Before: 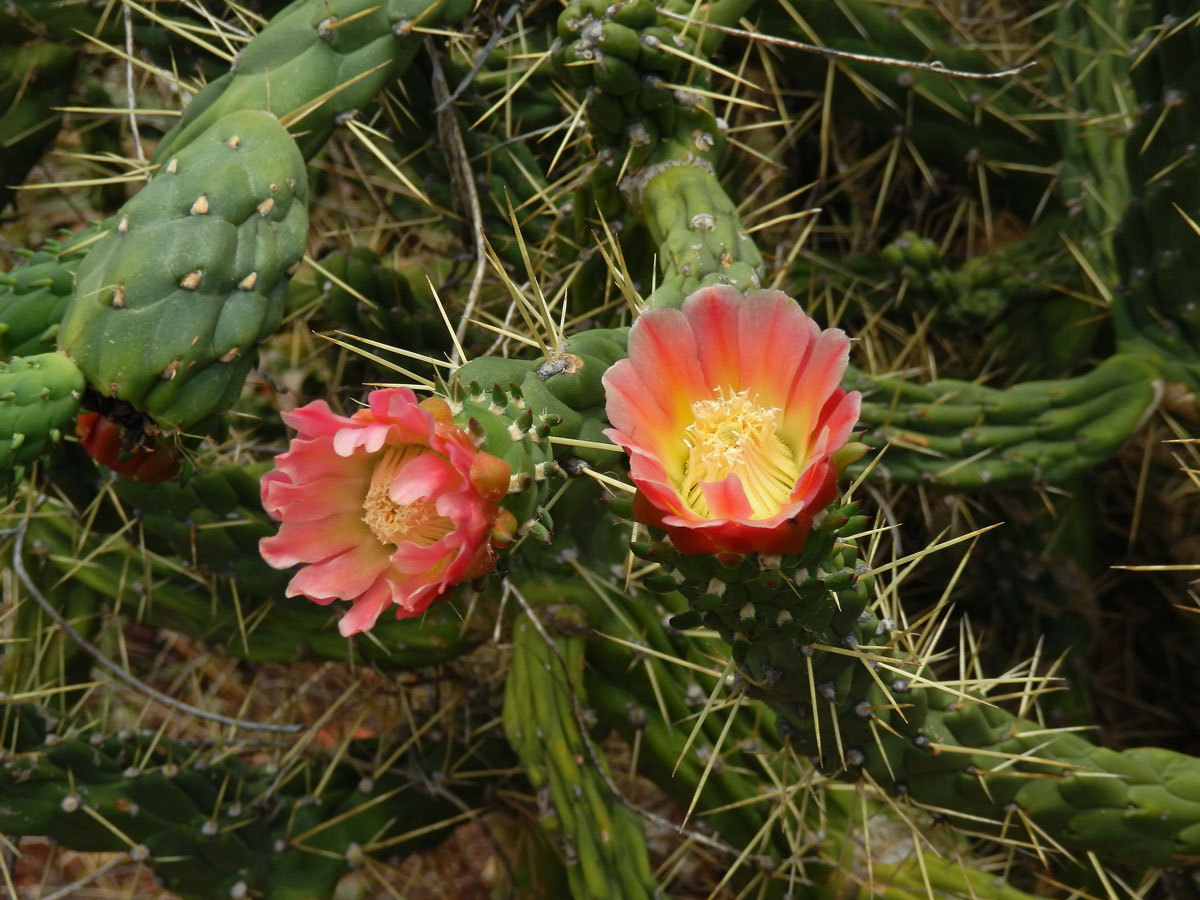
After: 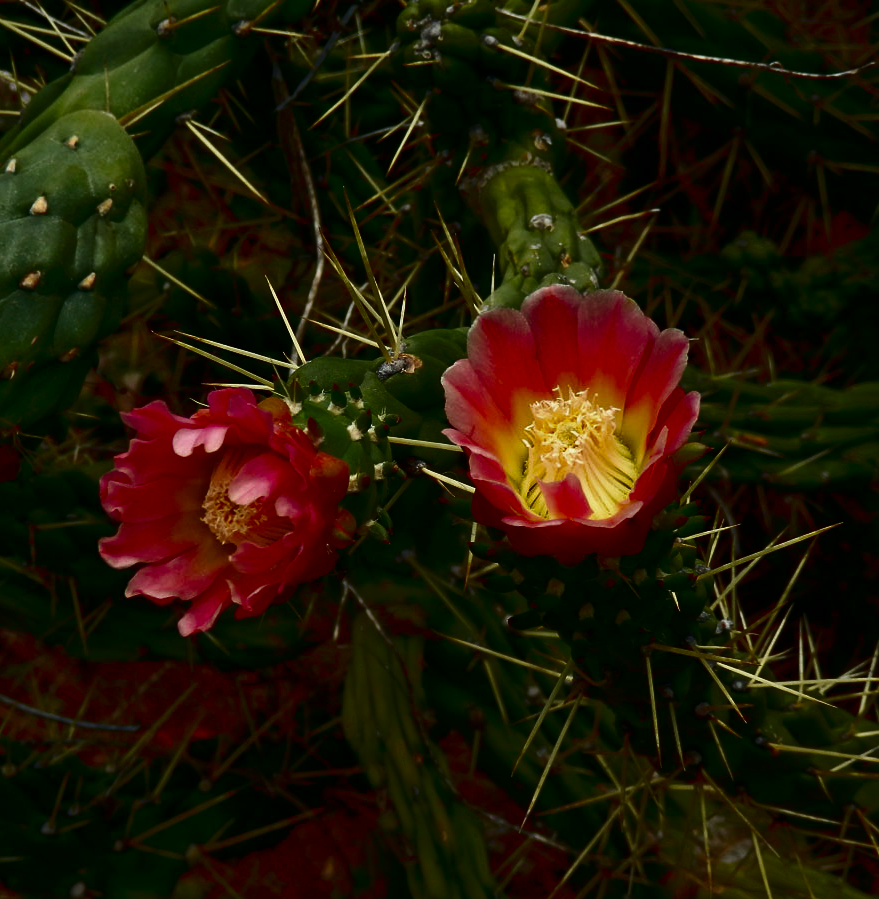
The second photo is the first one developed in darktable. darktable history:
velvia: on, module defaults
crop: left 13.463%, right 13.255%
contrast brightness saturation: contrast 0.092, brightness -0.607, saturation 0.169
tone curve: curves: ch0 [(0, 0) (0.227, 0.17) (0.766, 0.774) (1, 1)]; ch1 [(0, 0) (0.114, 0.127) (0.437, 0.452) (0.498, 0.498) (0.529, 0.541) (0.579, 0.589) (1, 1)]; ch2 [(0, 0) (0.233, 0.259) (0.493, 0.492) (0.587, 0.573) (1, 1)], color space Lab, independent channels, preserve colors none
